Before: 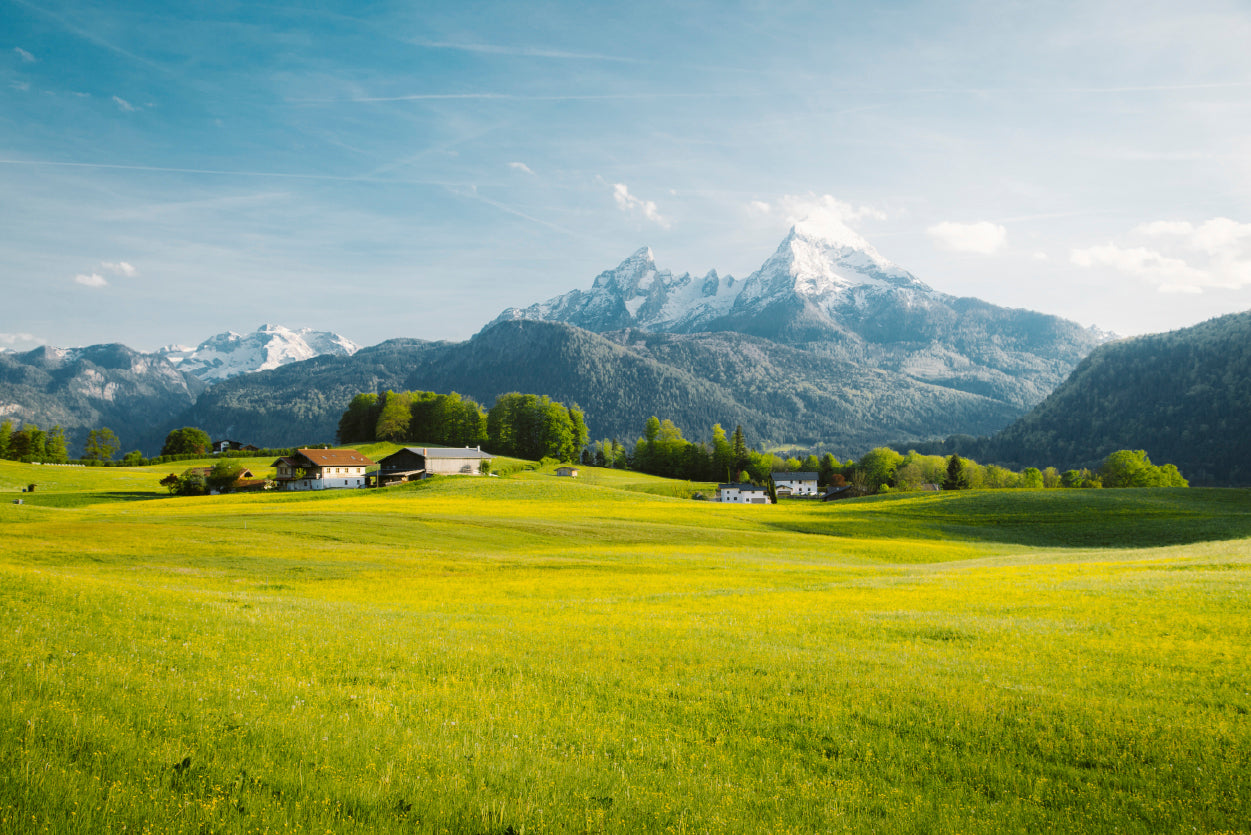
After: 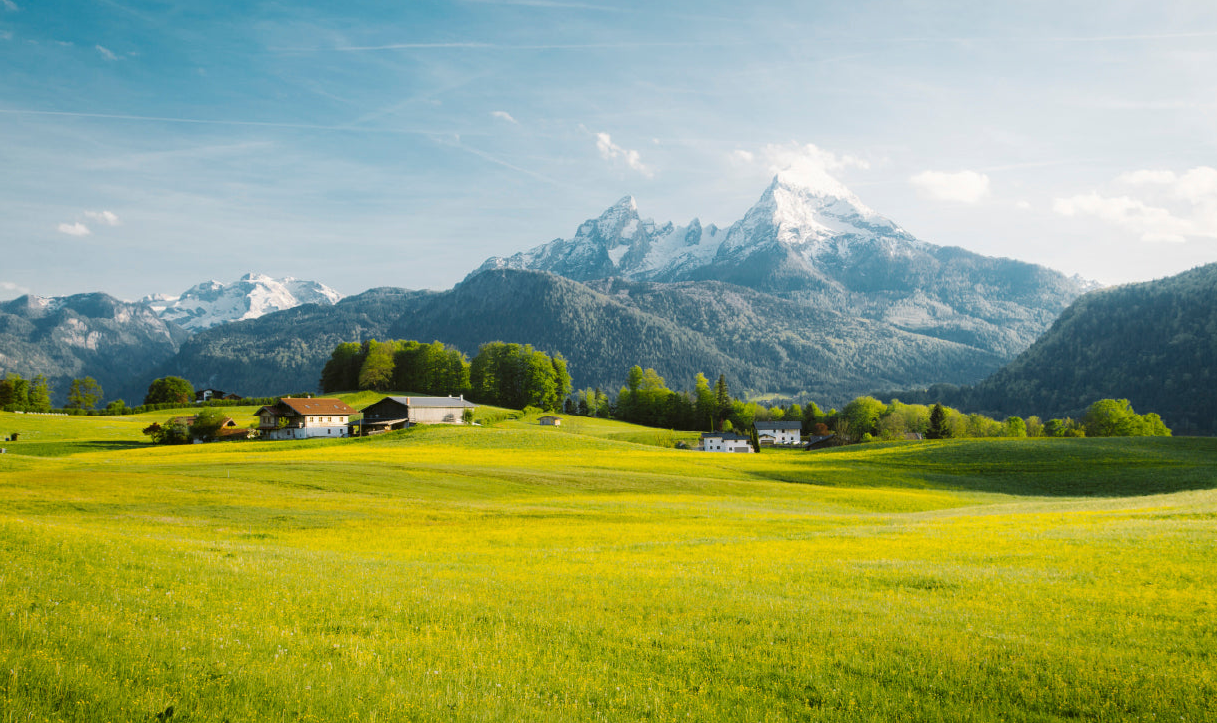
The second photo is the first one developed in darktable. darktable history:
crop: left 1.412%, top 6.14%, right 1.302%, bottom 7.215%
